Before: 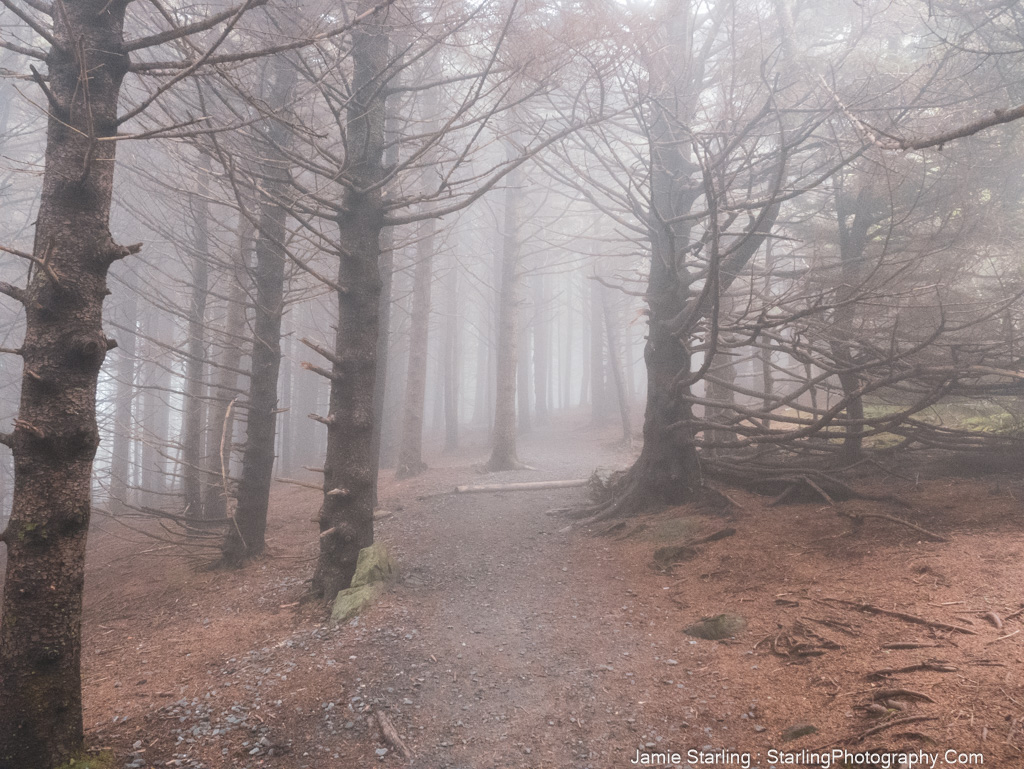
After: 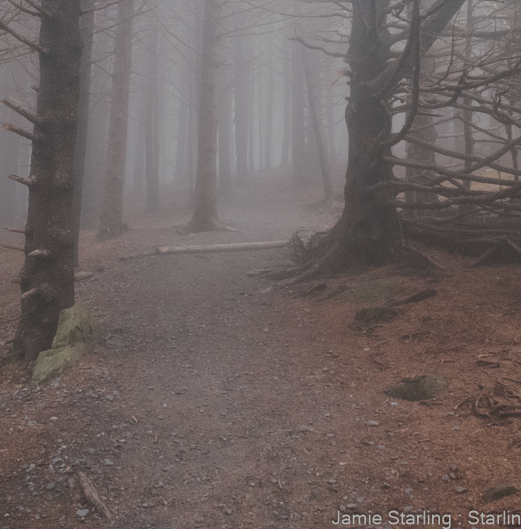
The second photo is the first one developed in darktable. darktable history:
crop and rotate: left 29.237%, top 31.152%, right 19.807%
exposure: black level correction -0.016, exposure -1.018 EV, compensate highlight preservation false
